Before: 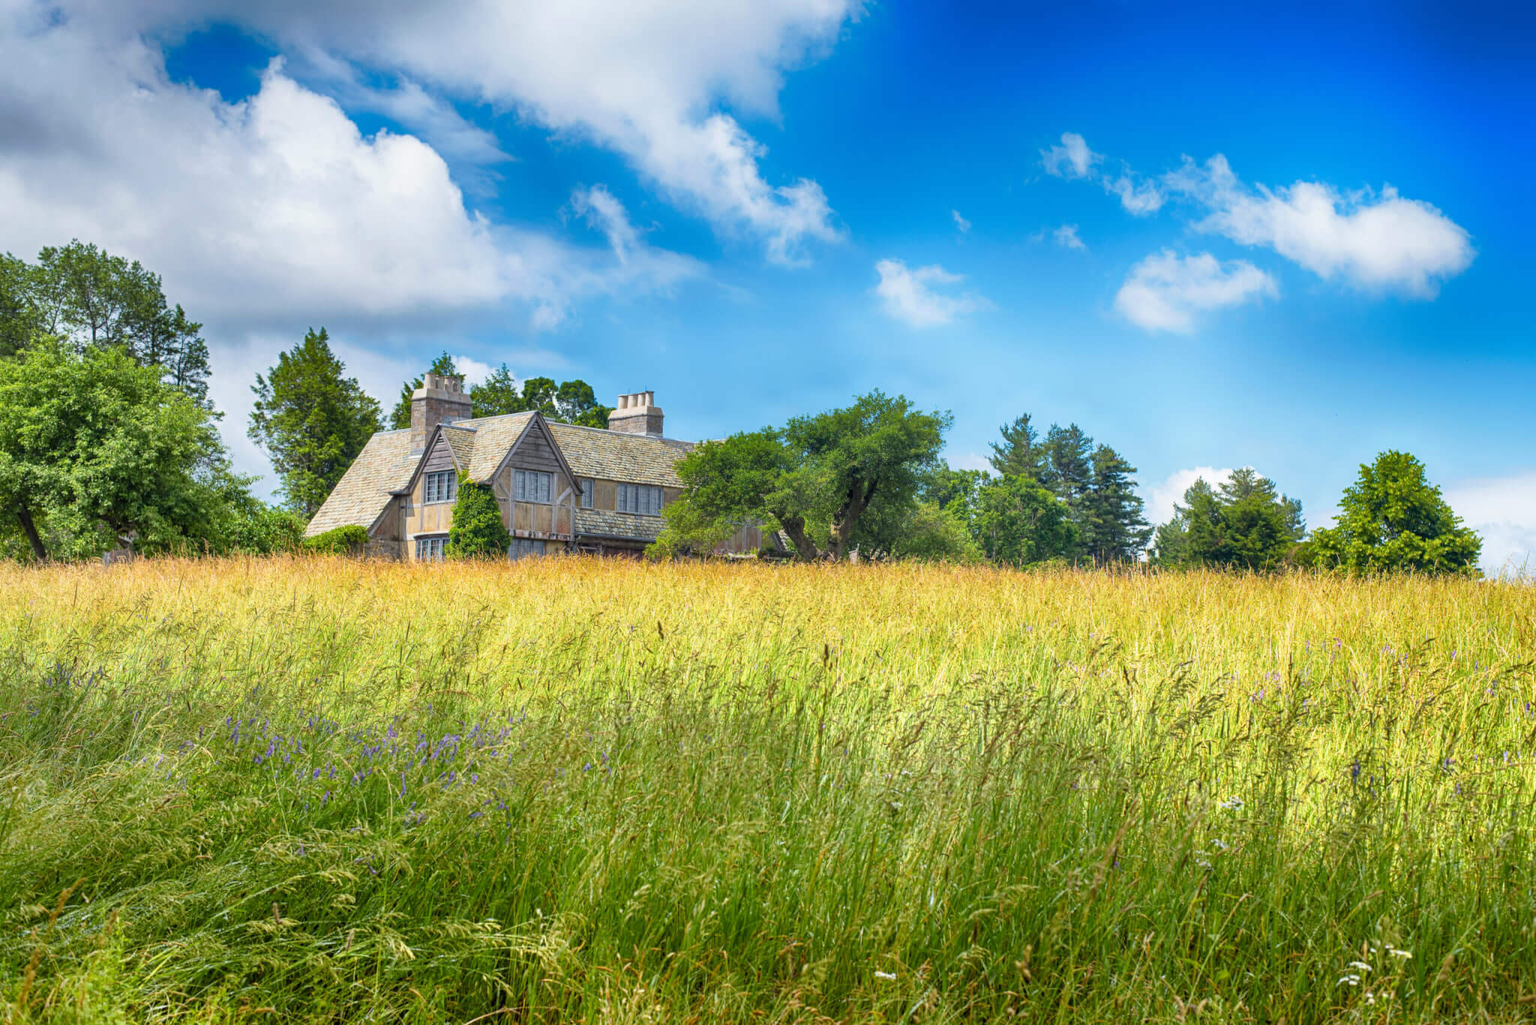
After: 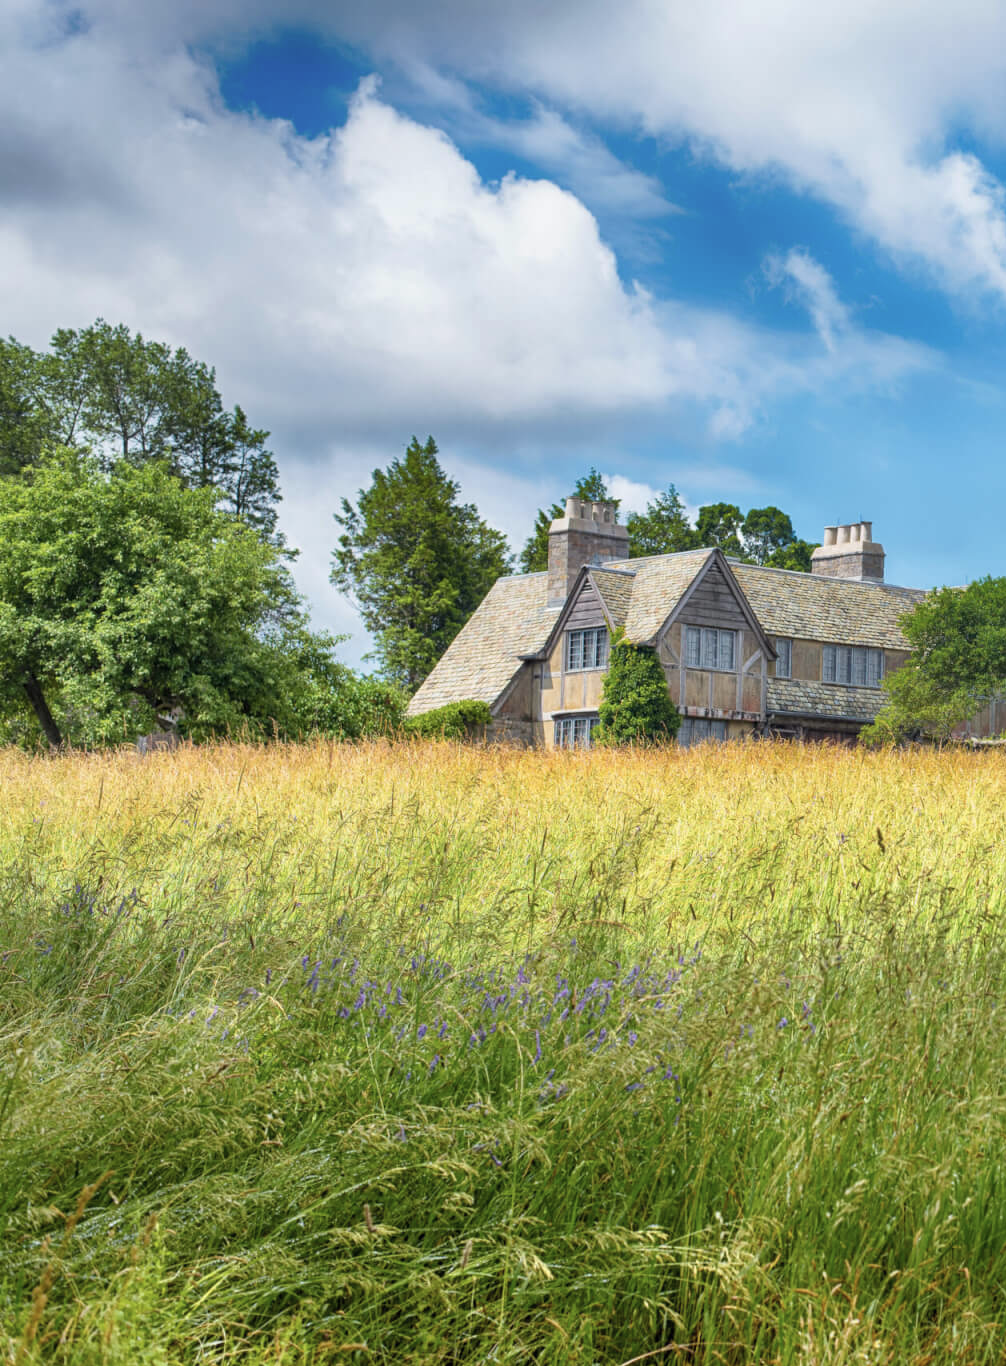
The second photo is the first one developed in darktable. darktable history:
color correction: saturation 0.85
crop and rotate: left 0%, top 0%, right 50.845%
